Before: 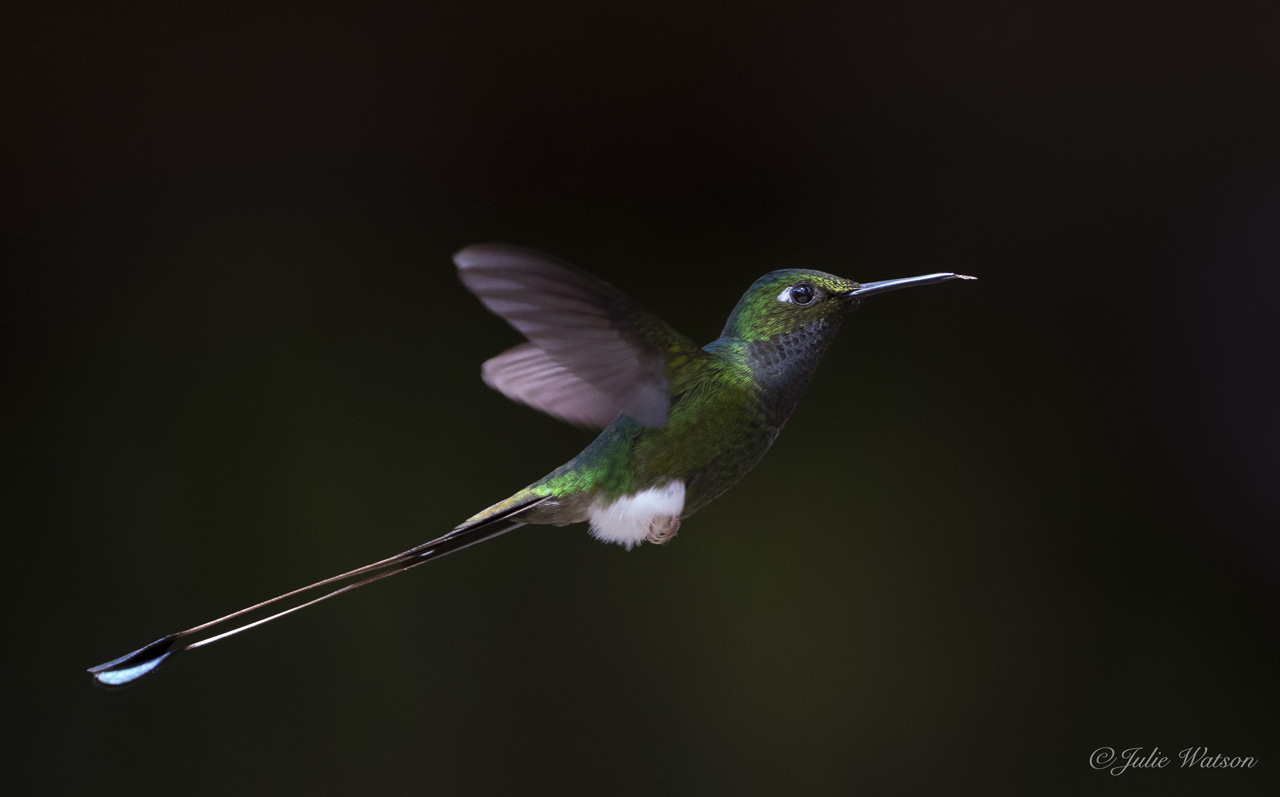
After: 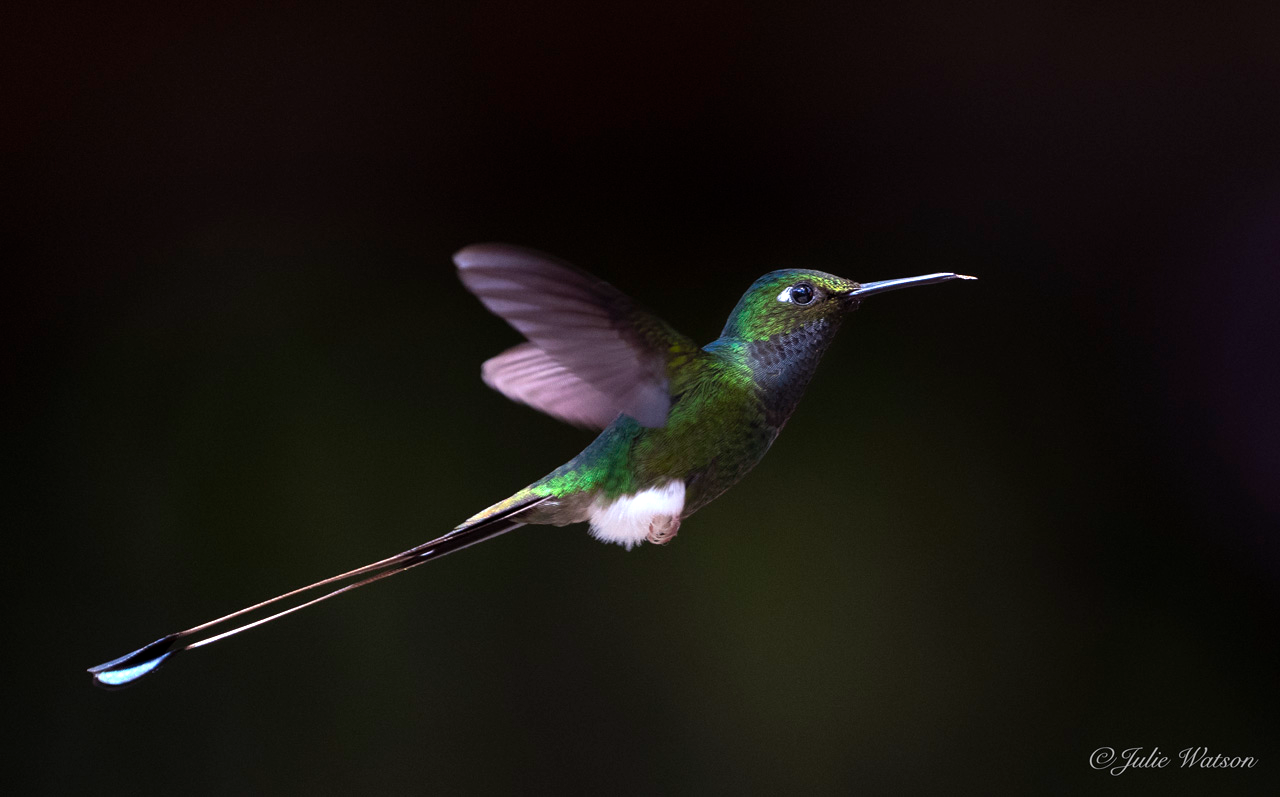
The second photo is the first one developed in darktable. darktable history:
color balance: gamma [0.9, 0.988, 0.975, 1.025], gain [1.05, 1, 1, 1]
exposure: exposure 0.669 EV, compensate highlight preservation false
